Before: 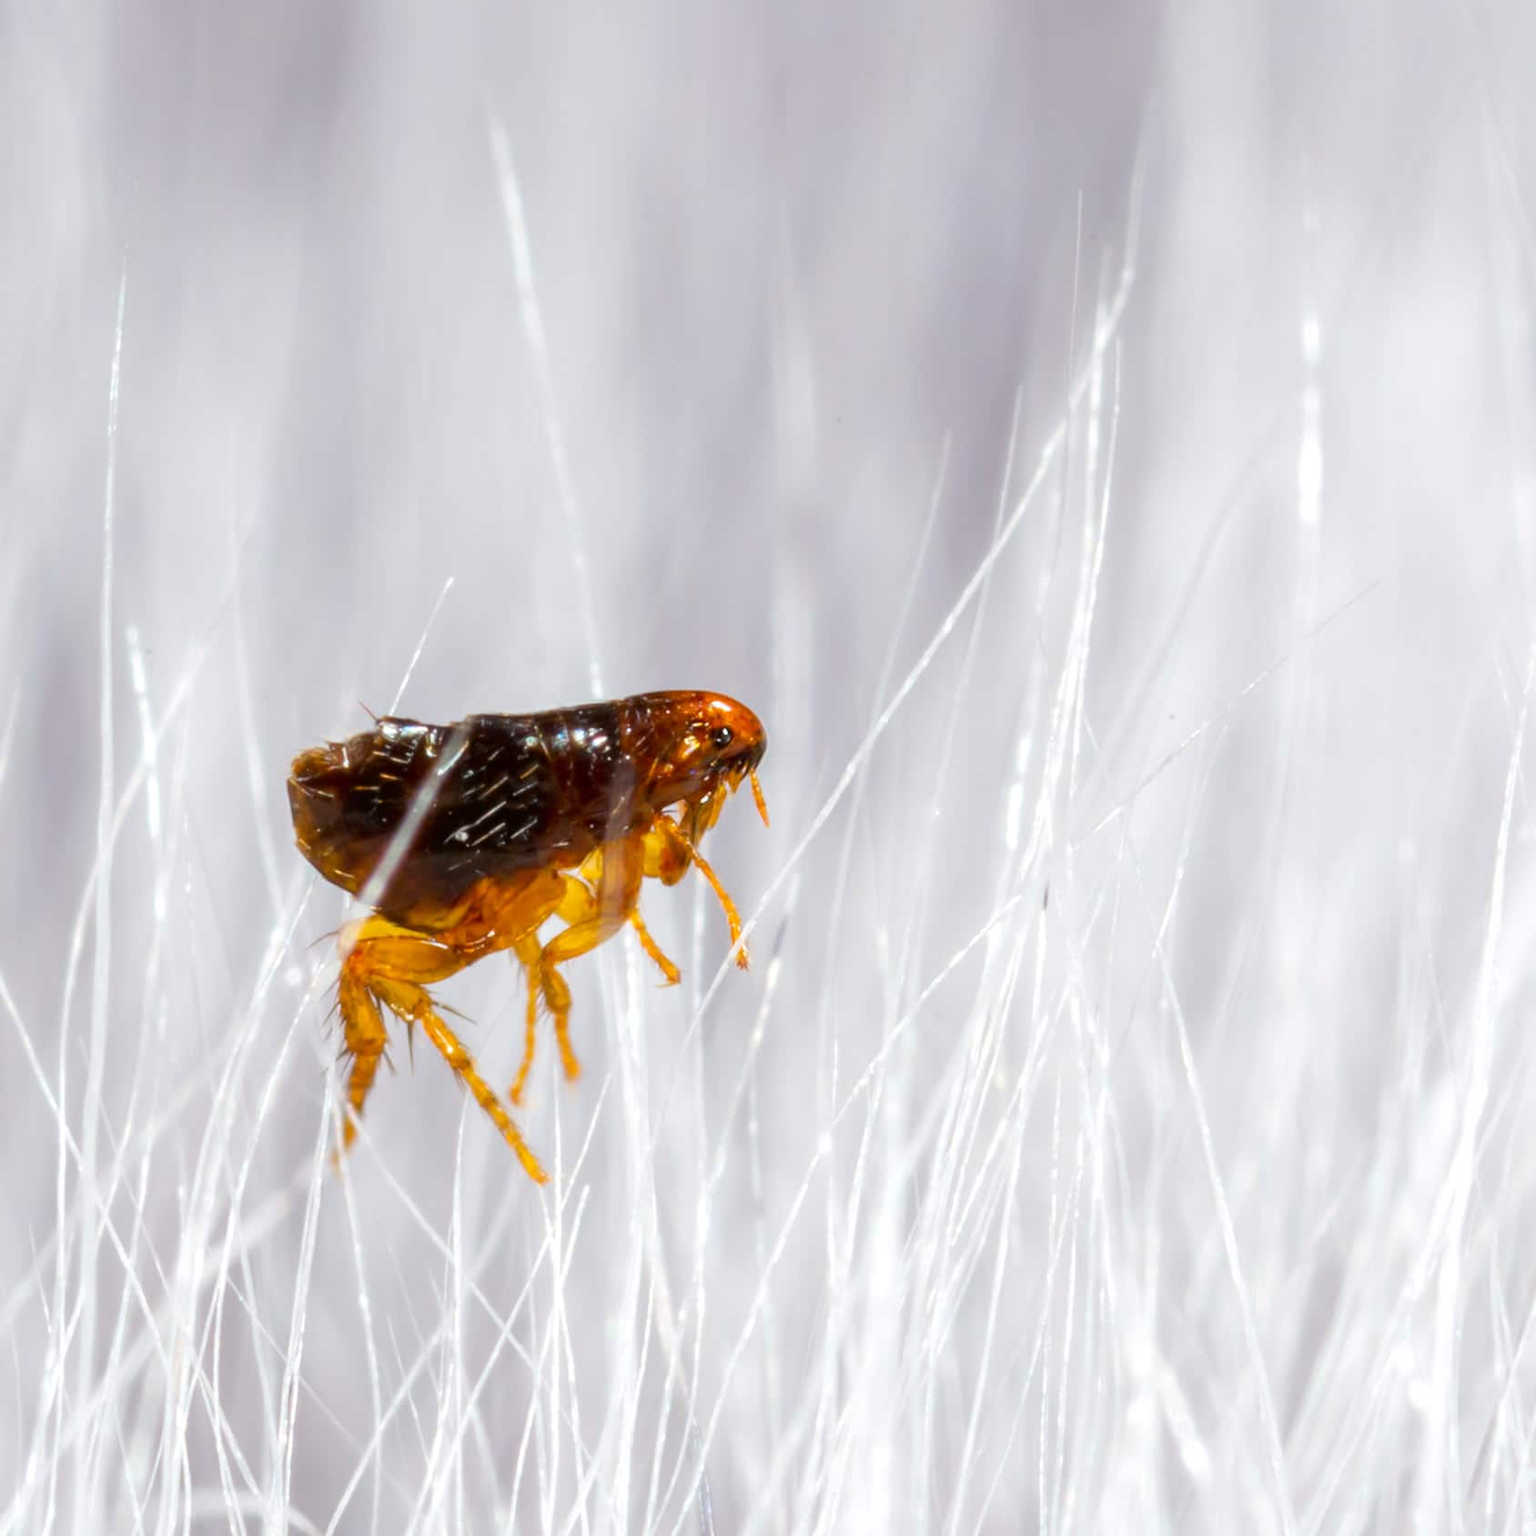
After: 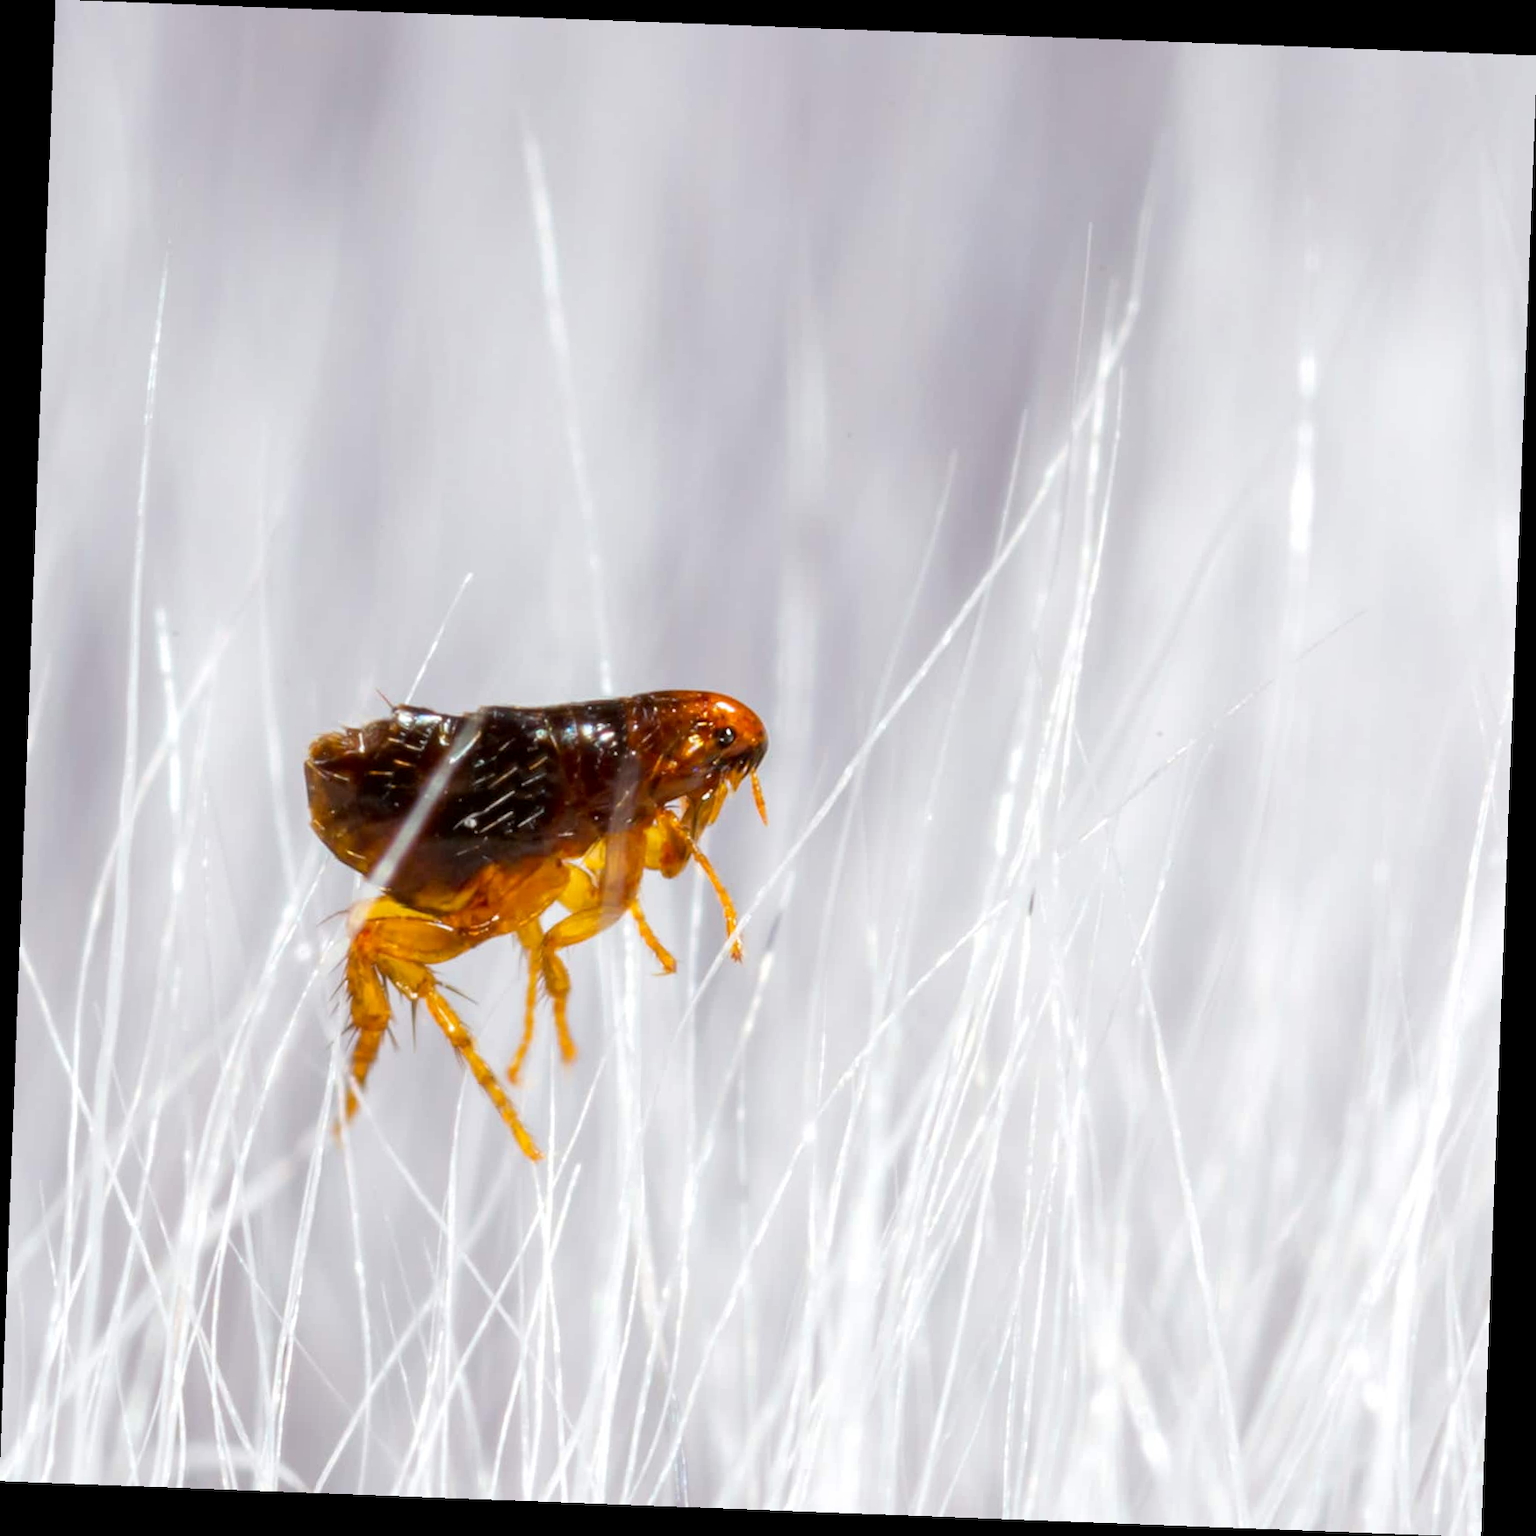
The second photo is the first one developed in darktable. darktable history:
rotate and perspective: rotation 2.17°, automatic cropping off
exposure: black level correction 0.001, compensate highlight preservation false
